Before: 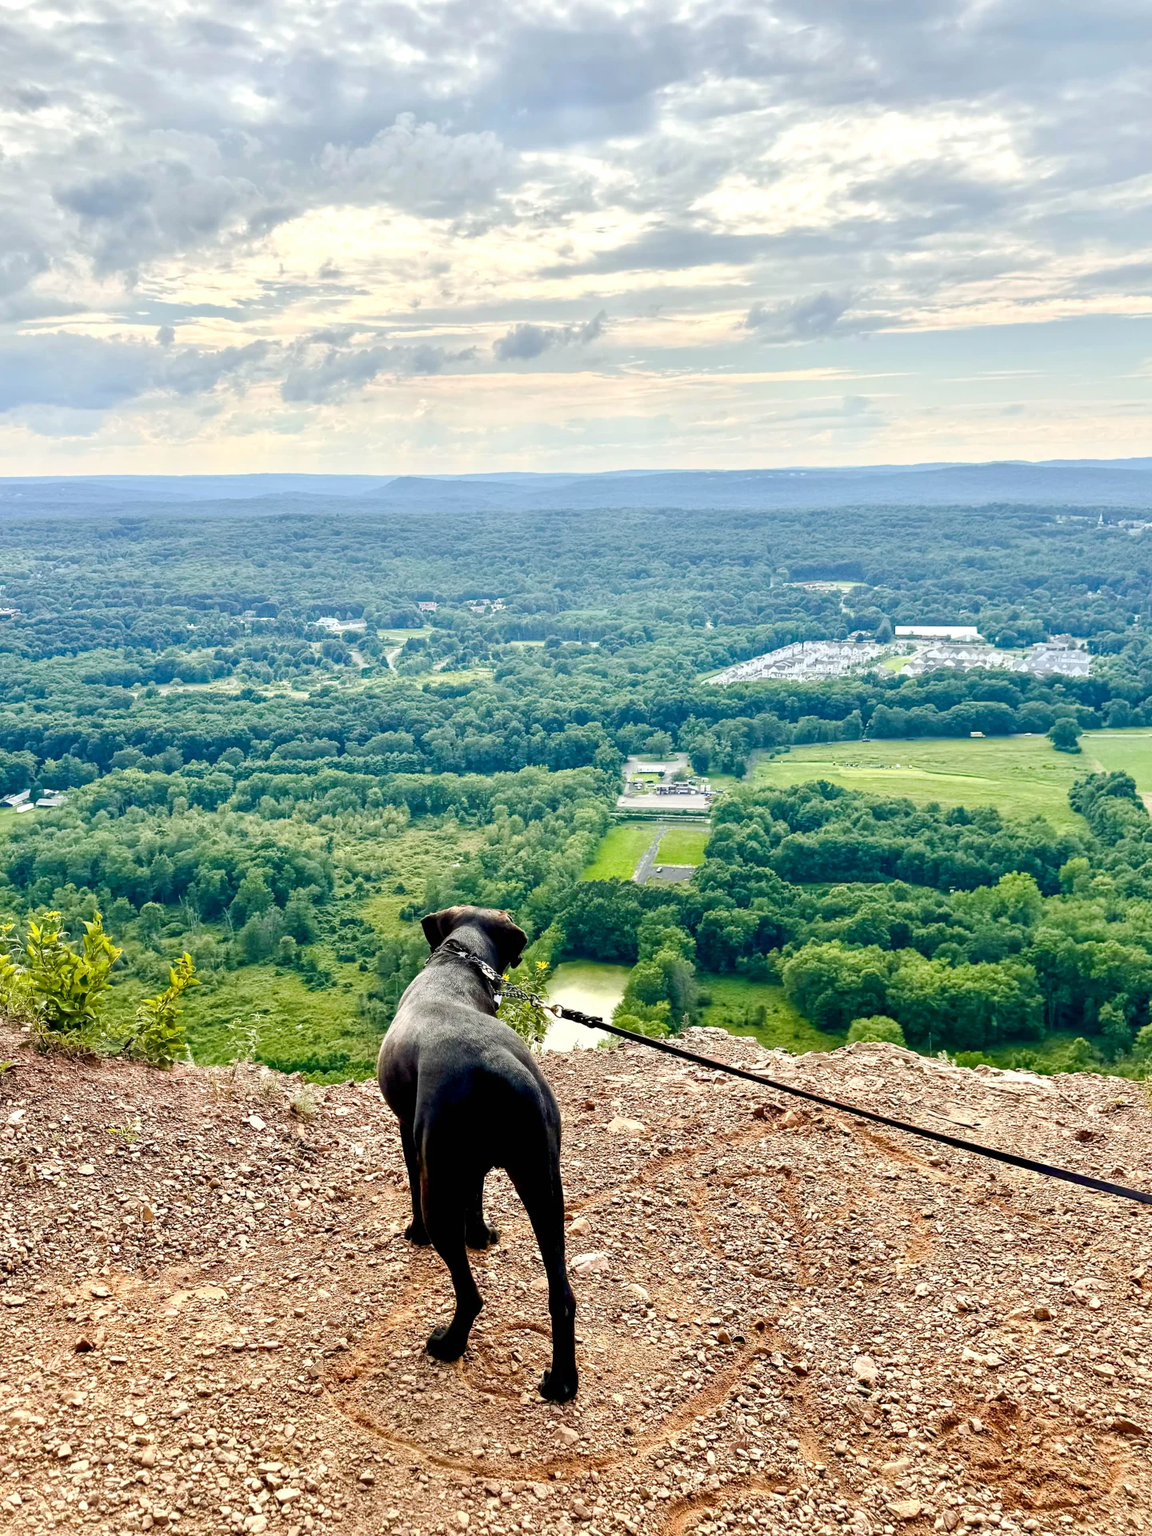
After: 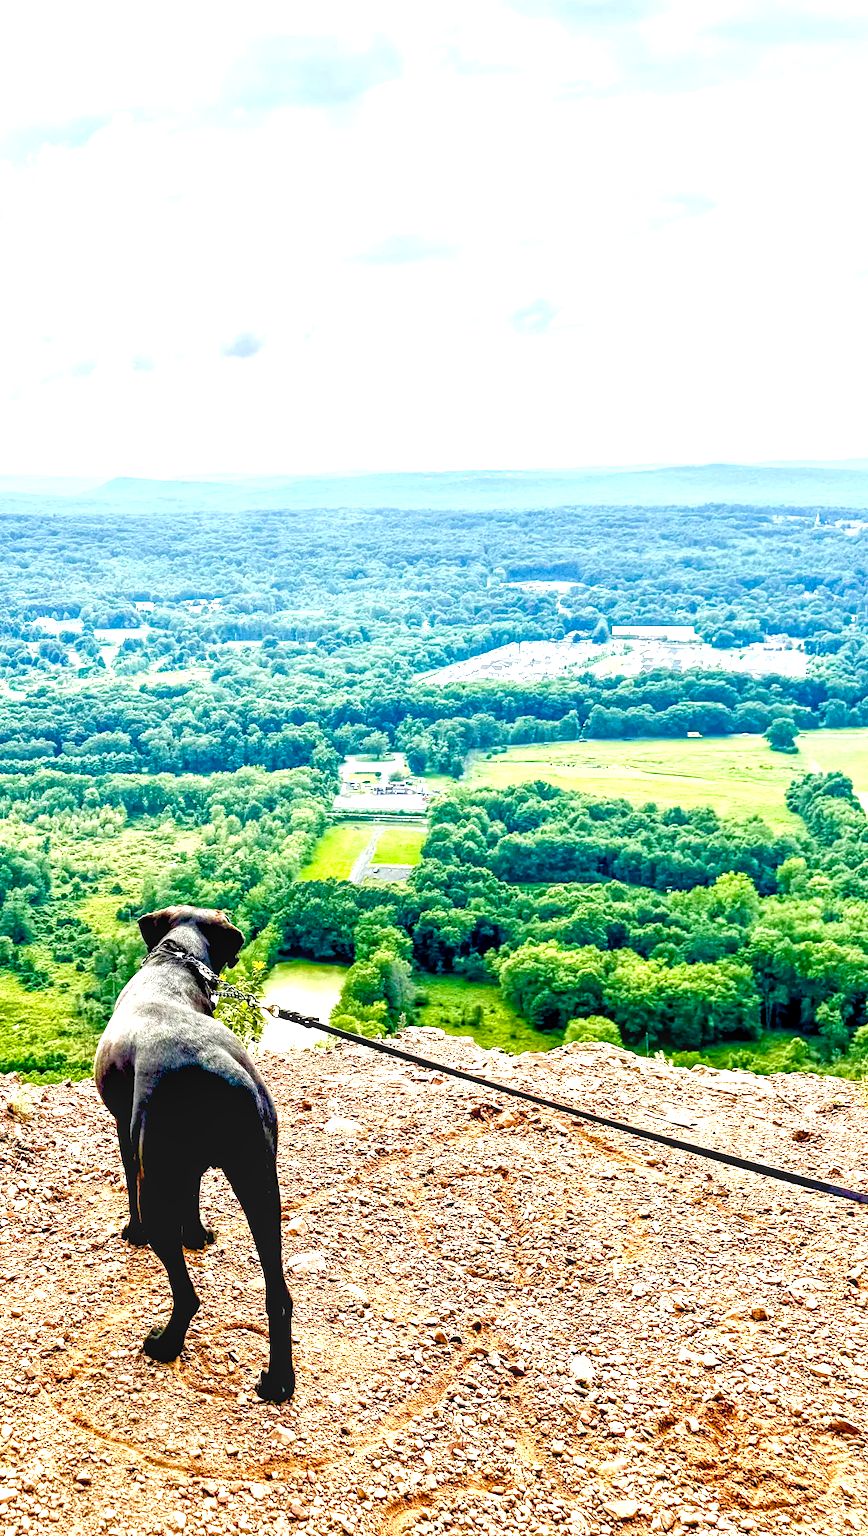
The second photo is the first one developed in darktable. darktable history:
exposure: black level correction 0.011, exposure 1.088 EV, compensate exposure bias true, compensate highlight preservation false
local contrast: detail 130%
crop and rotate: left 24.6%
color balance rgb: perceptual saturation grading › global saturation 35%, perceptual saturation grading › highlights -30%, perceptual saturation grading › shadows 35%, perceptual brilliance grading › global brilliance 3%, perceptual brilliance grading › highlights -3%, perceptual brilliance grading › shadows 3%
